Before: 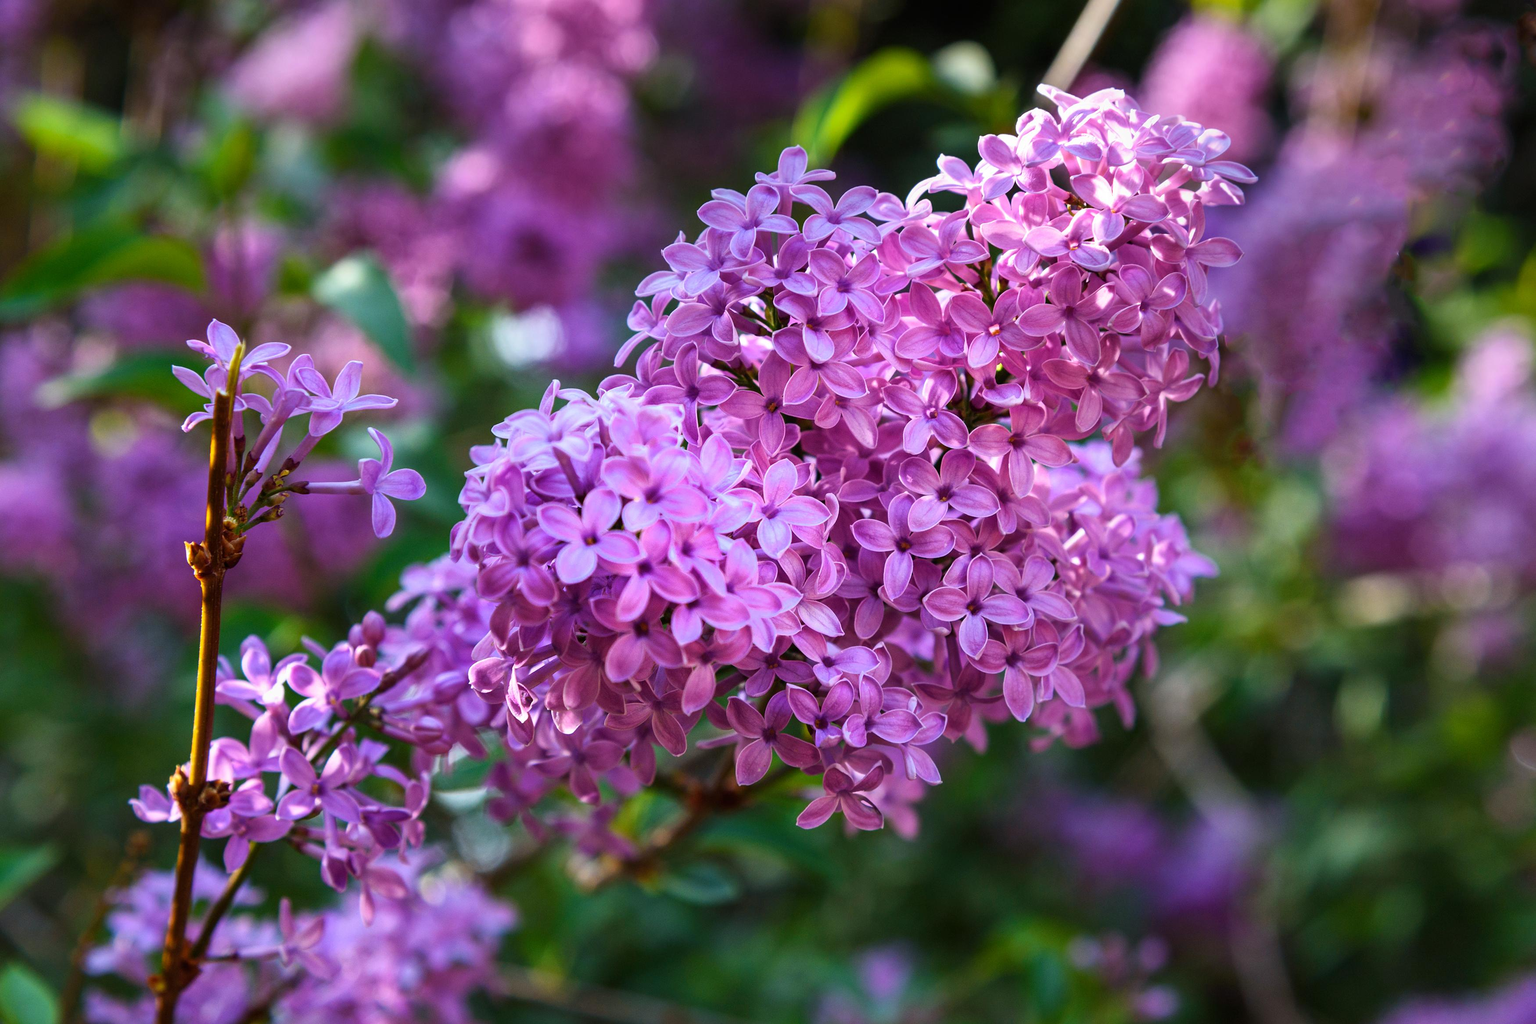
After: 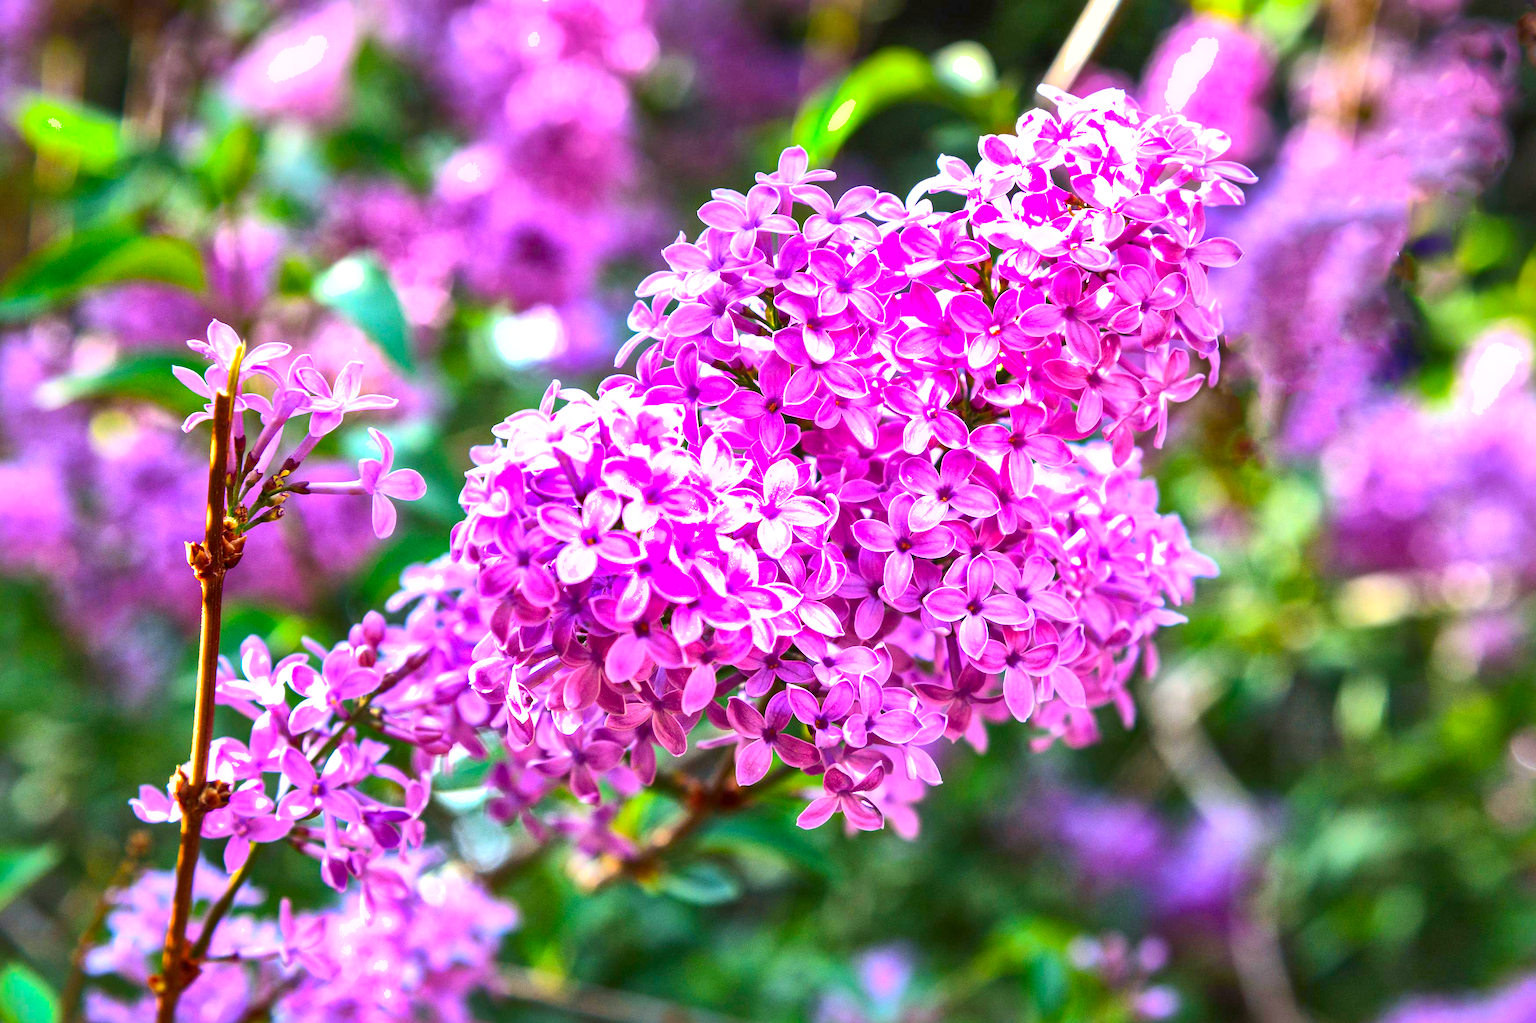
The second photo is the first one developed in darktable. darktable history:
exposure: black level correction 0, exposure 1.2 EV, compensate highlight preservation false
contrast brightness saturation: contrast 0.234, brightness 0.114, saturation 0.291
shadows and highlights: highlights color adjustment 73.04%
local contrast: mode bilateral grid, contrast 19, coarseness 51, detail 132%, midtone range 0.2
